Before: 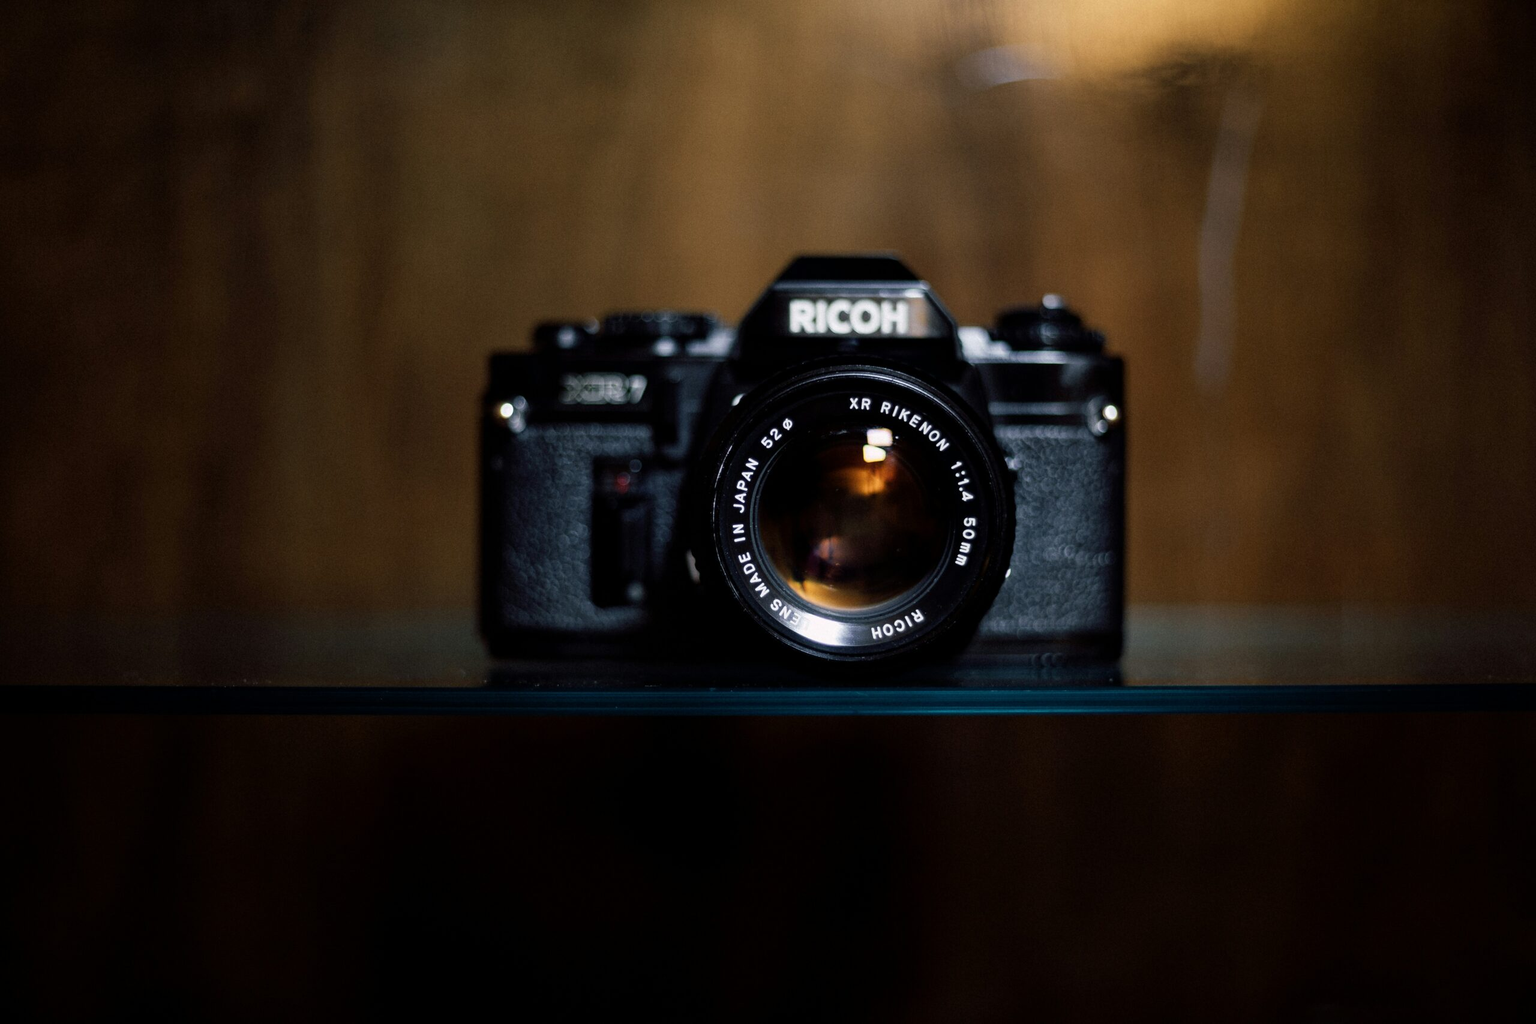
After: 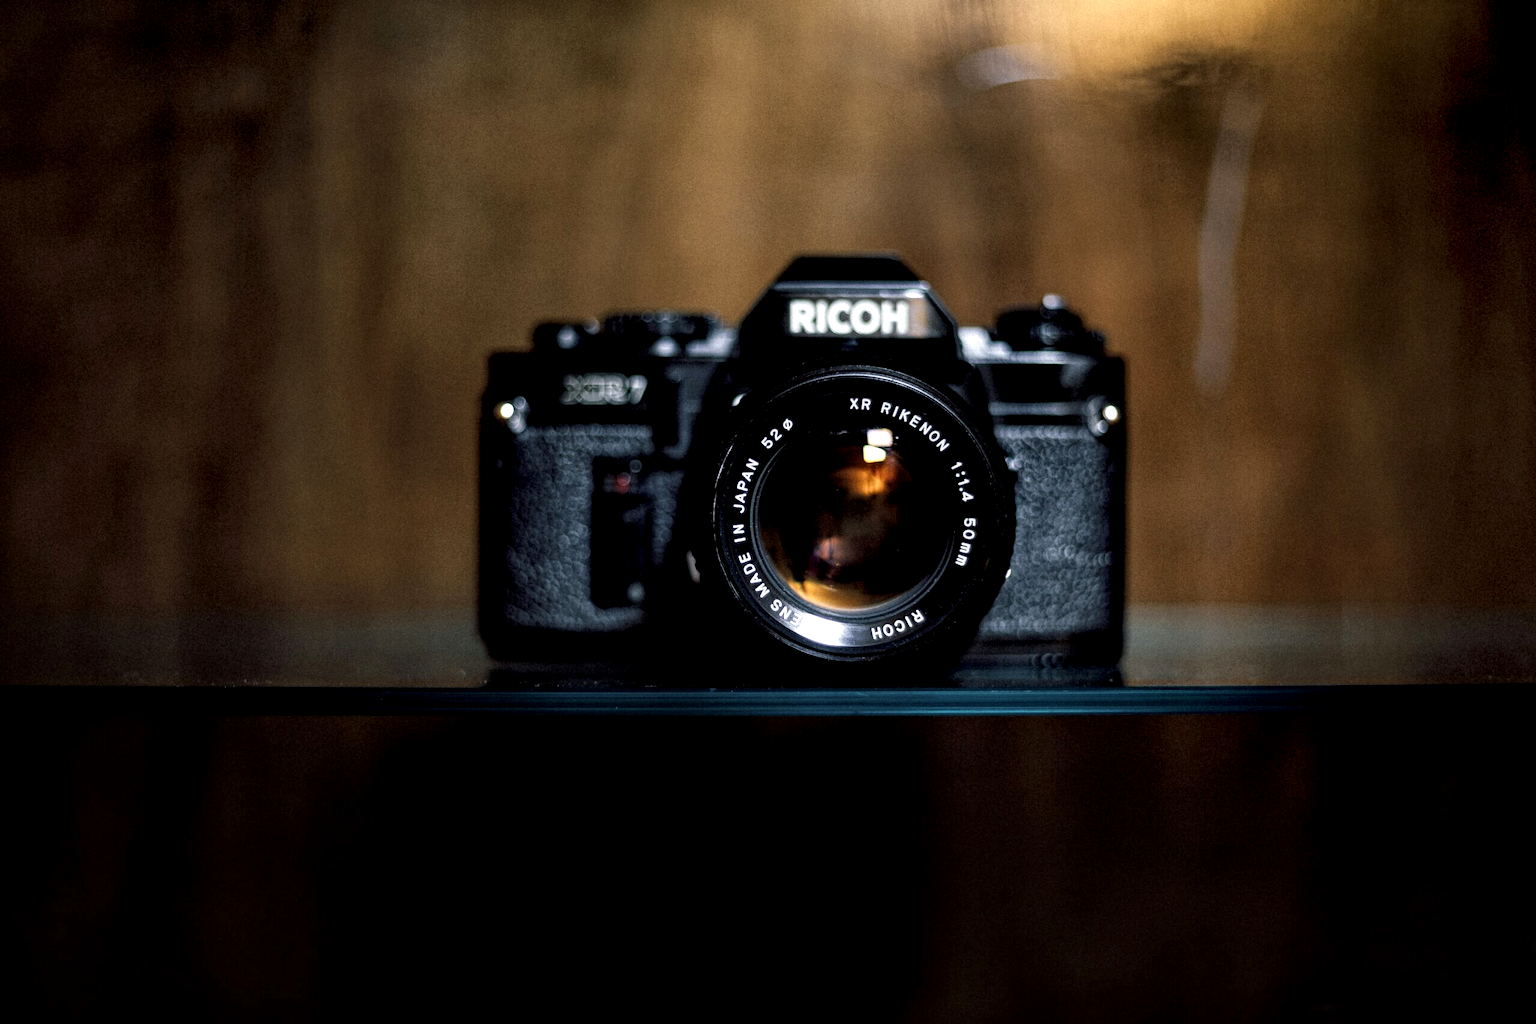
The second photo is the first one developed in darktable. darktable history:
exposure: exposure 0.29 EV, compensate highlight preservation false
local contrast: highlights 100%, shadows 100%, detail 200%, midtone range 0.2
